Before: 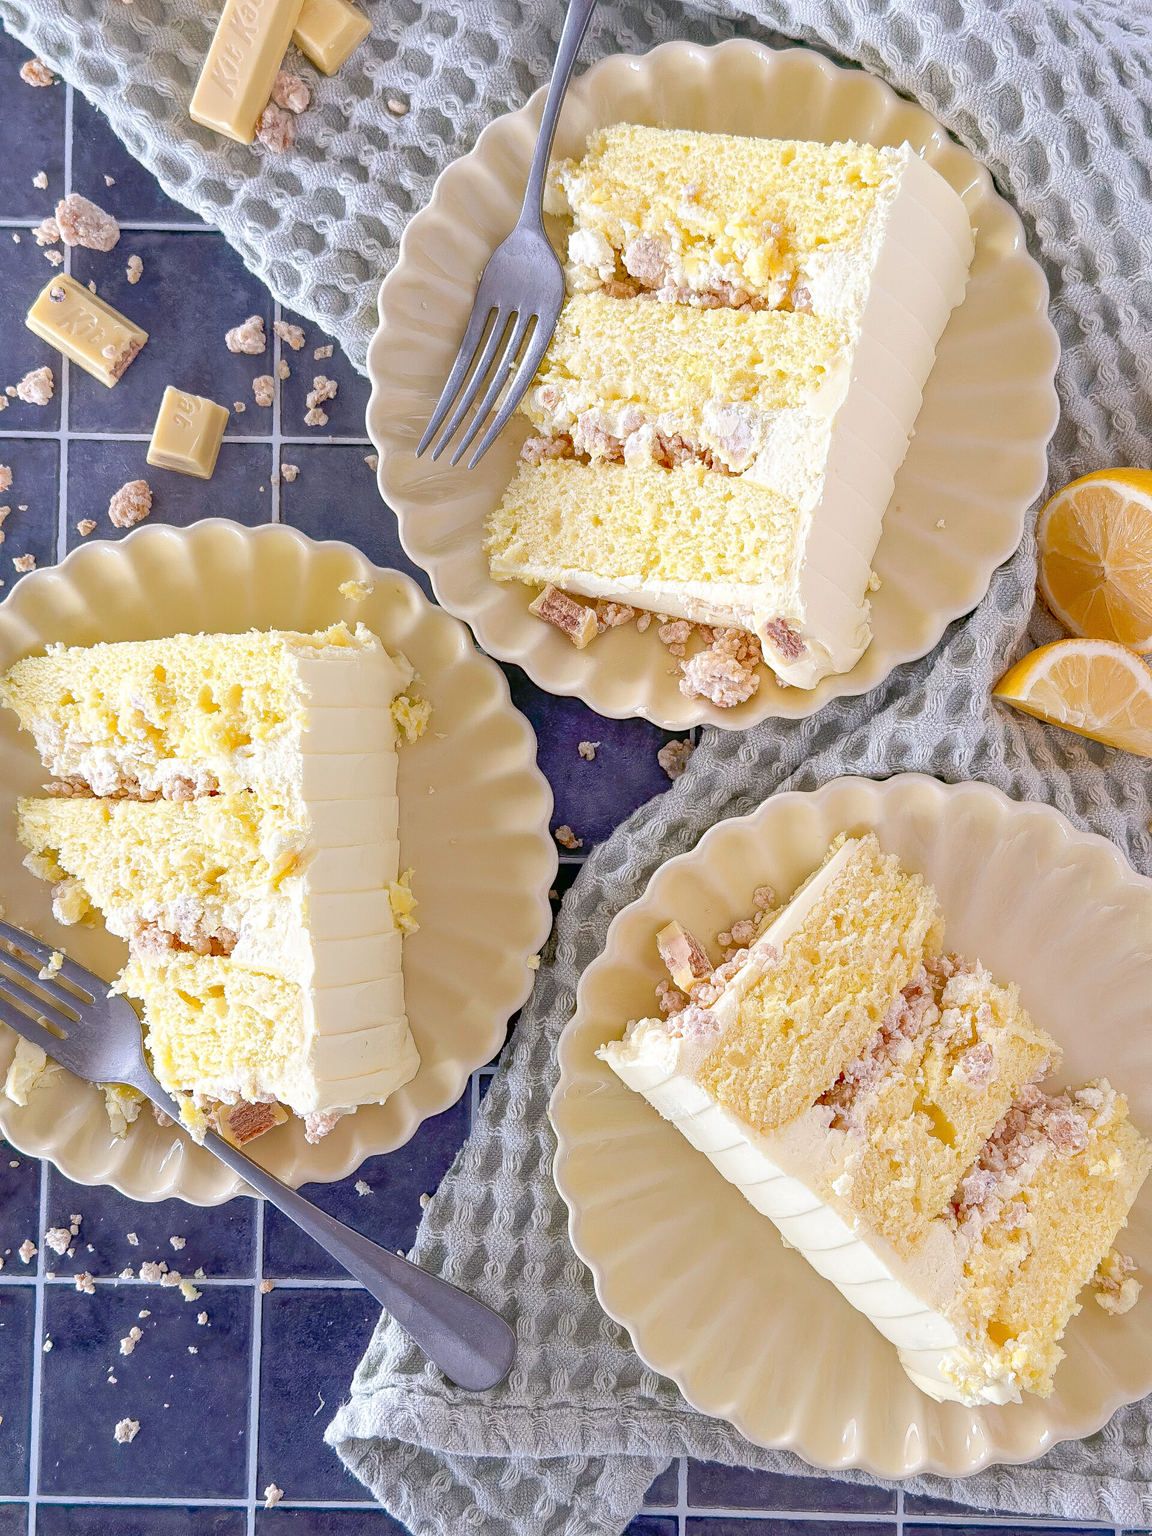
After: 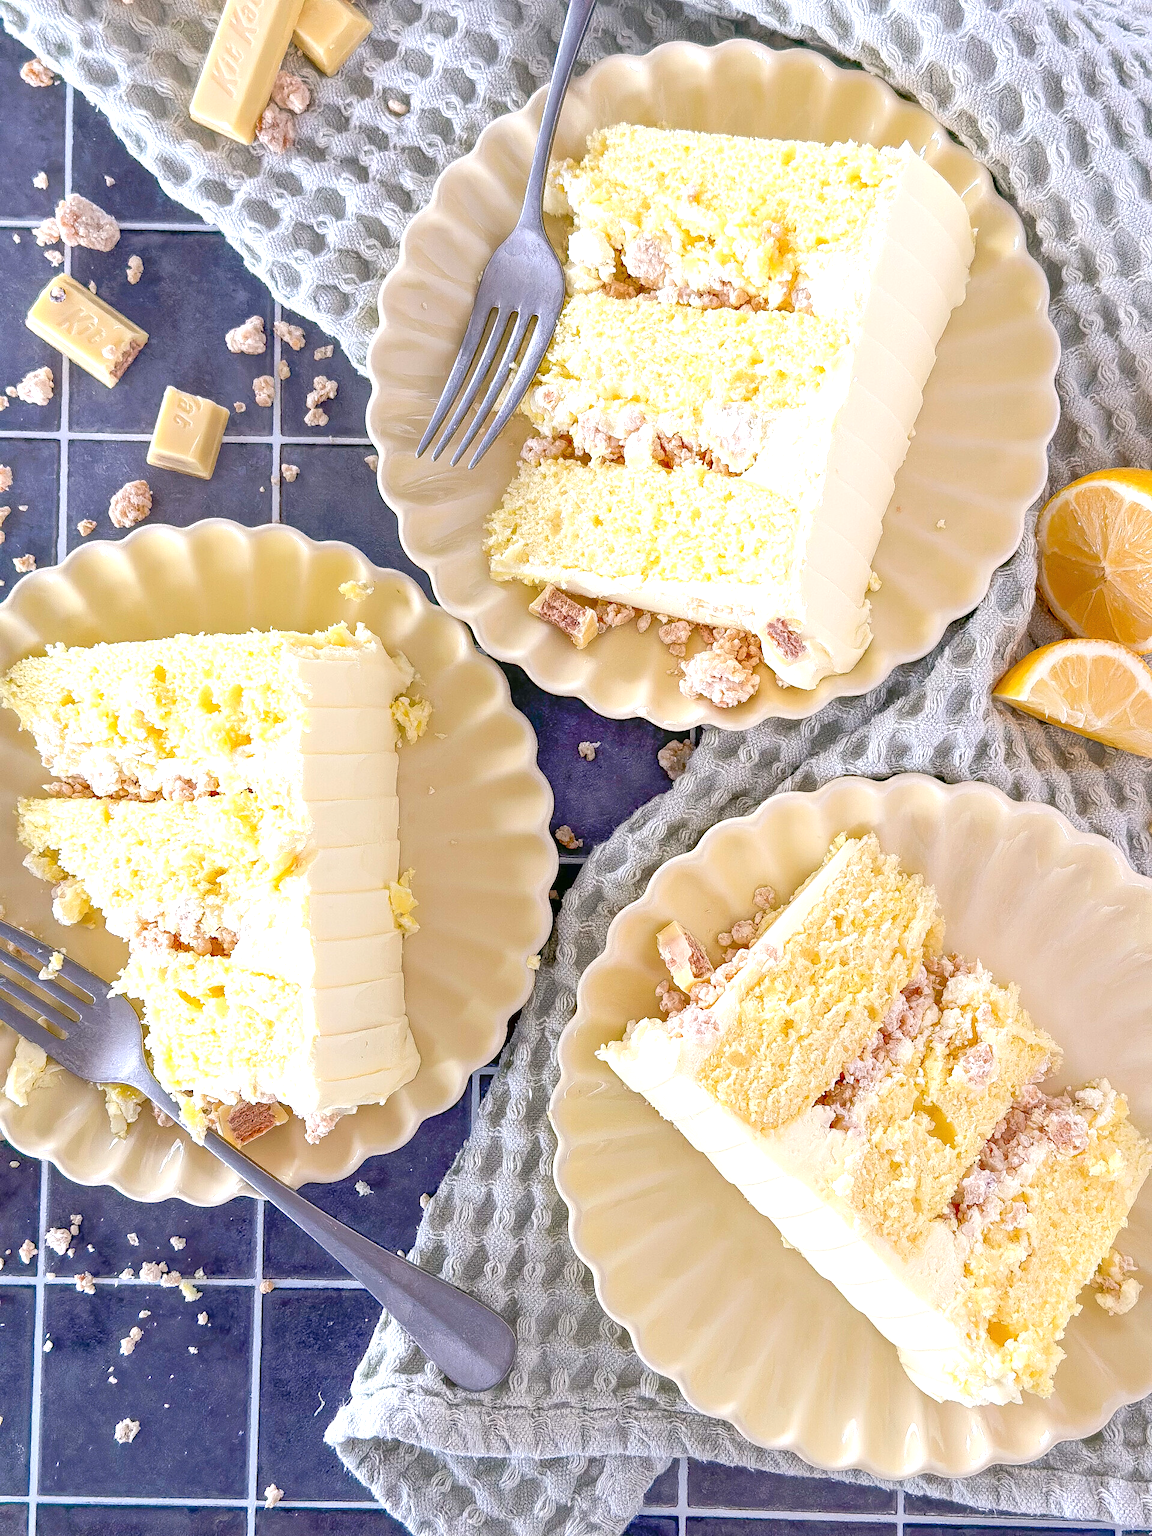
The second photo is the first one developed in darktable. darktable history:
exposure: exposure 0.507 EV, compensate highlight preservation false
base curve: curves: ch0 [(0, 0) (0.303, 0.277) (1, 1)]
